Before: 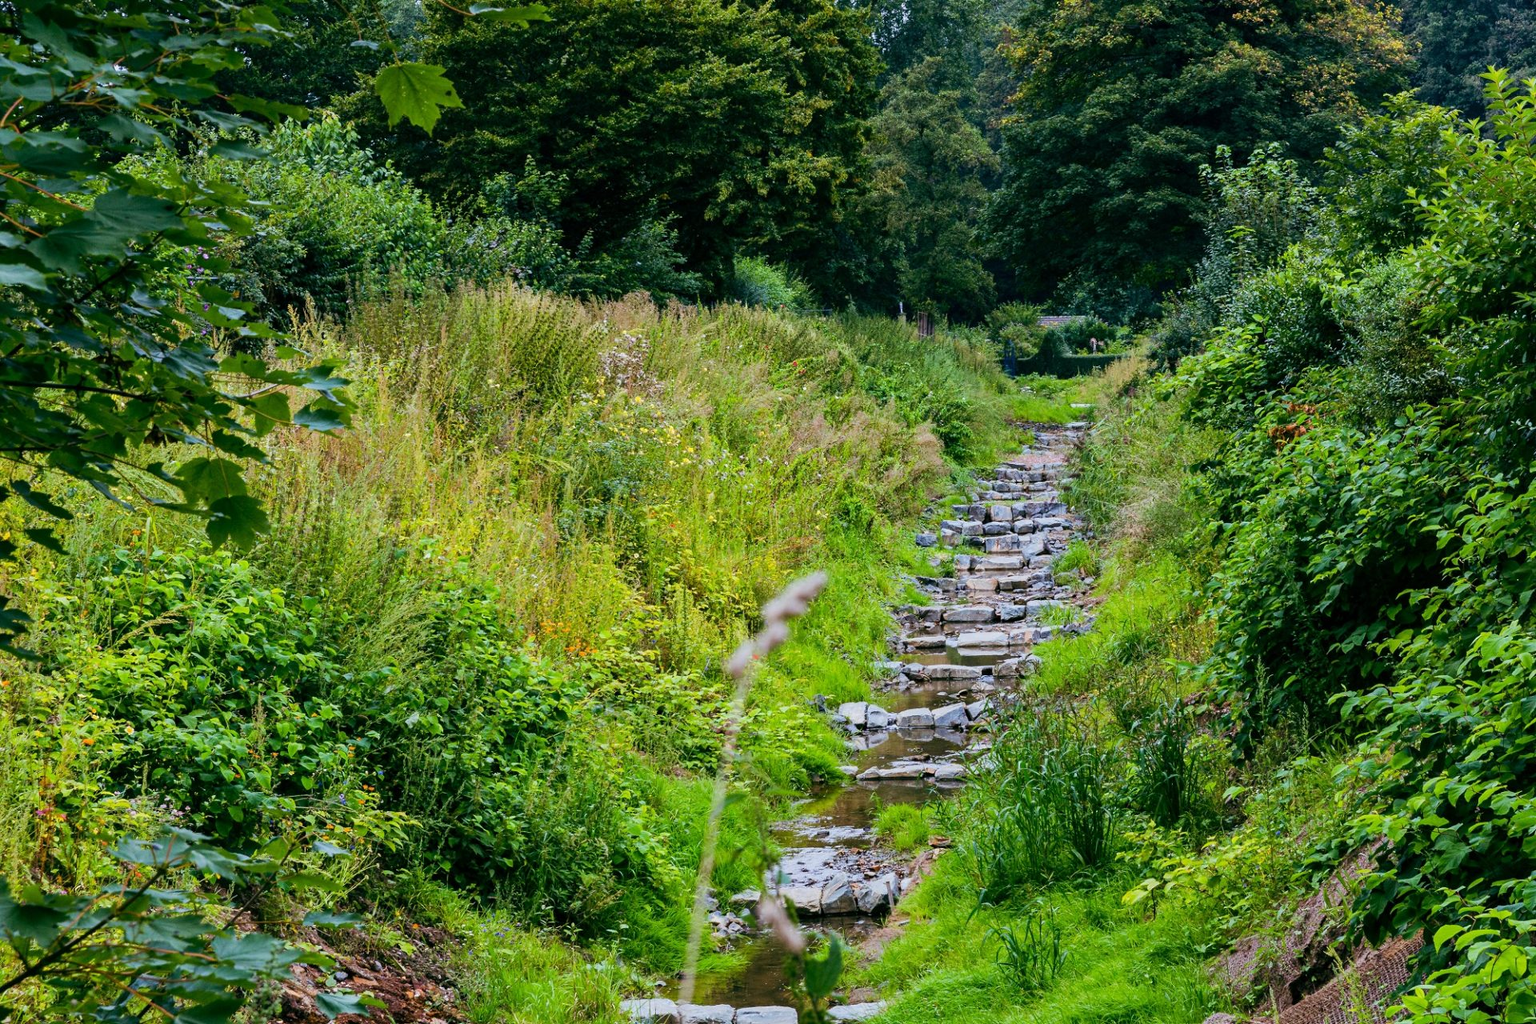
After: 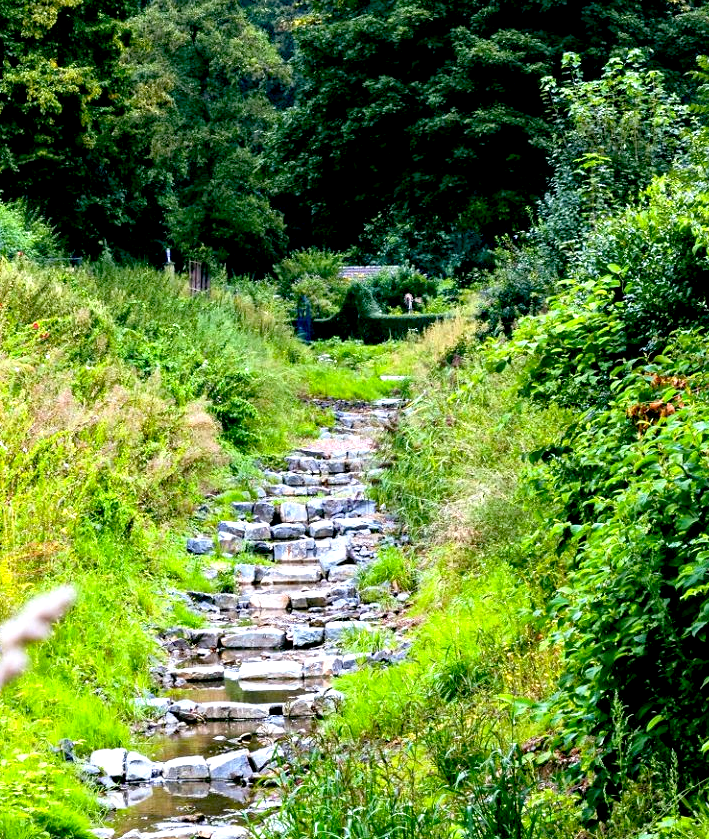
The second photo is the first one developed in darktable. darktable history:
crop and rotate: left 49.915%, top 10.101%, right 13.132%, bottom 24.292%
exposure: black level correction 0.01, exposure 1 EV, compensate highlight preservation false
